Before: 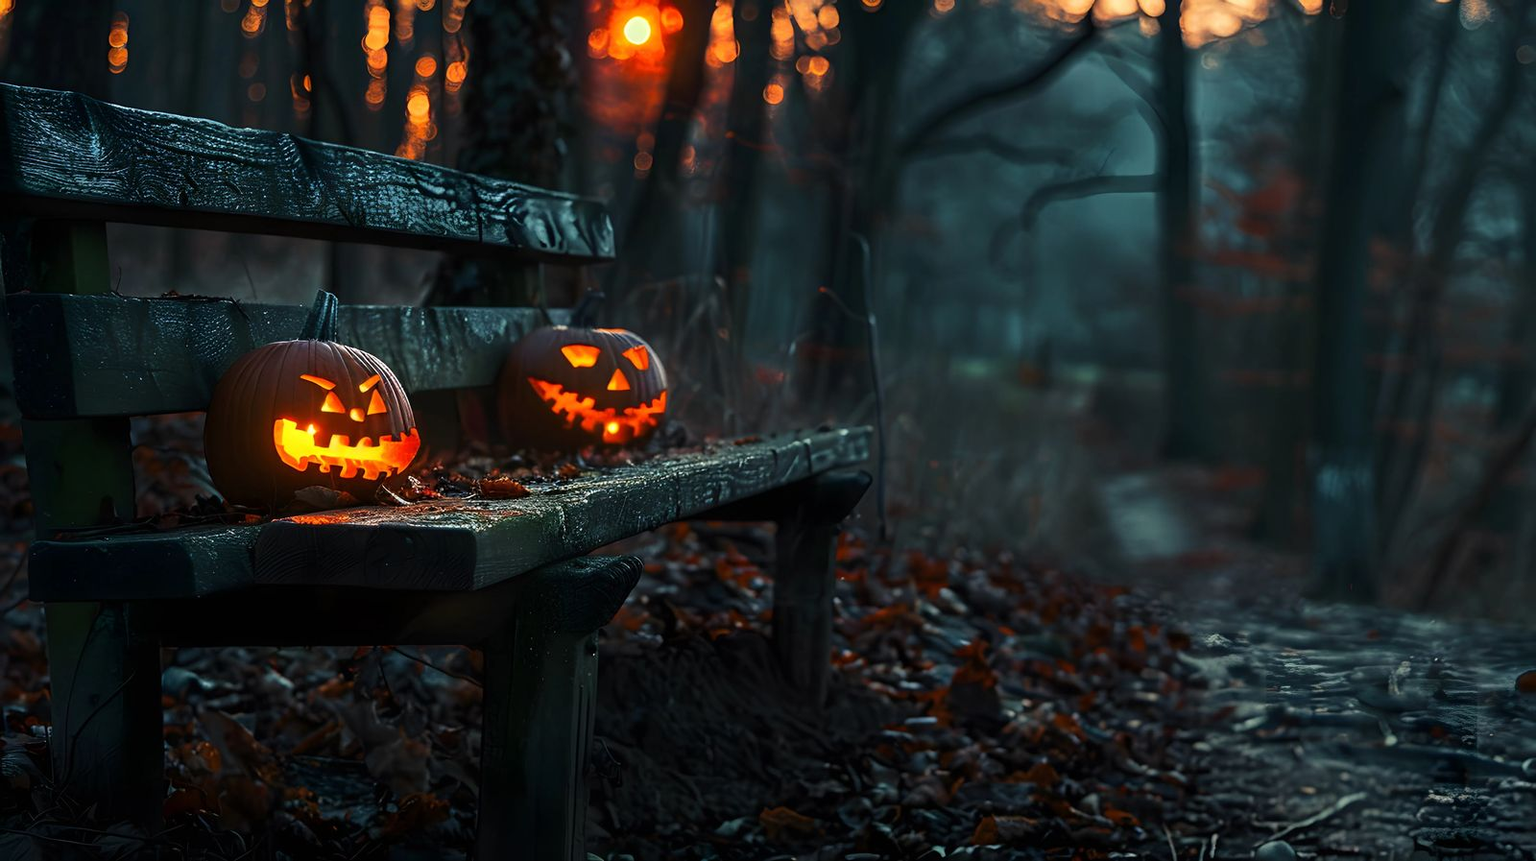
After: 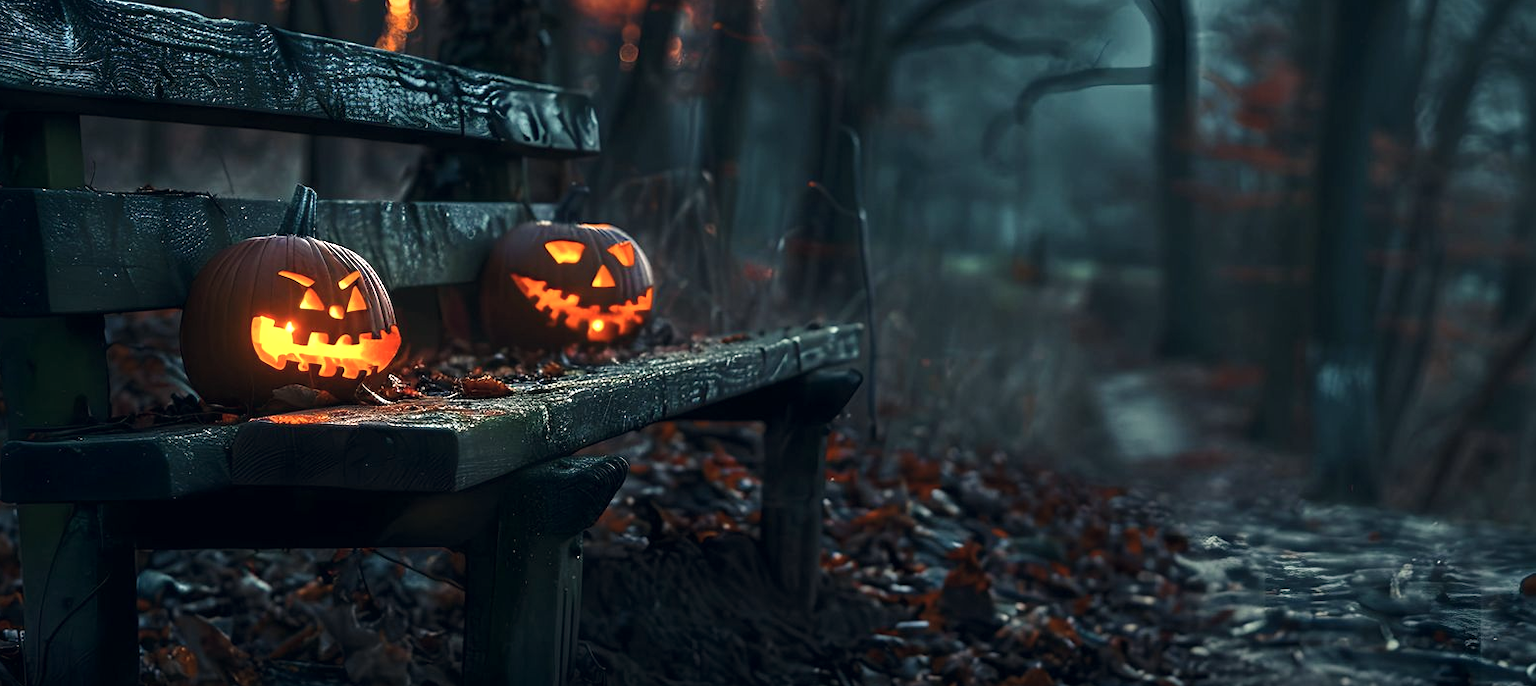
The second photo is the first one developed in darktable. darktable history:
tone curve: curves: ch0 [(0, 0) (0.161, 0.144) (0.501, 0.497) (1, 1)], preserve colors none
crop and rotate: left 1.893%, top 12.815%, right 0.227%, bottom 9.14%
tone equalizer: on, module defaults
color correction: highlights a* 2.77, highlights b* 5, shadows a* -1.52, shadows b* -4.94, saturation 0.81
exposure: exposure 0.603 EV, compensate highlight preservation false
